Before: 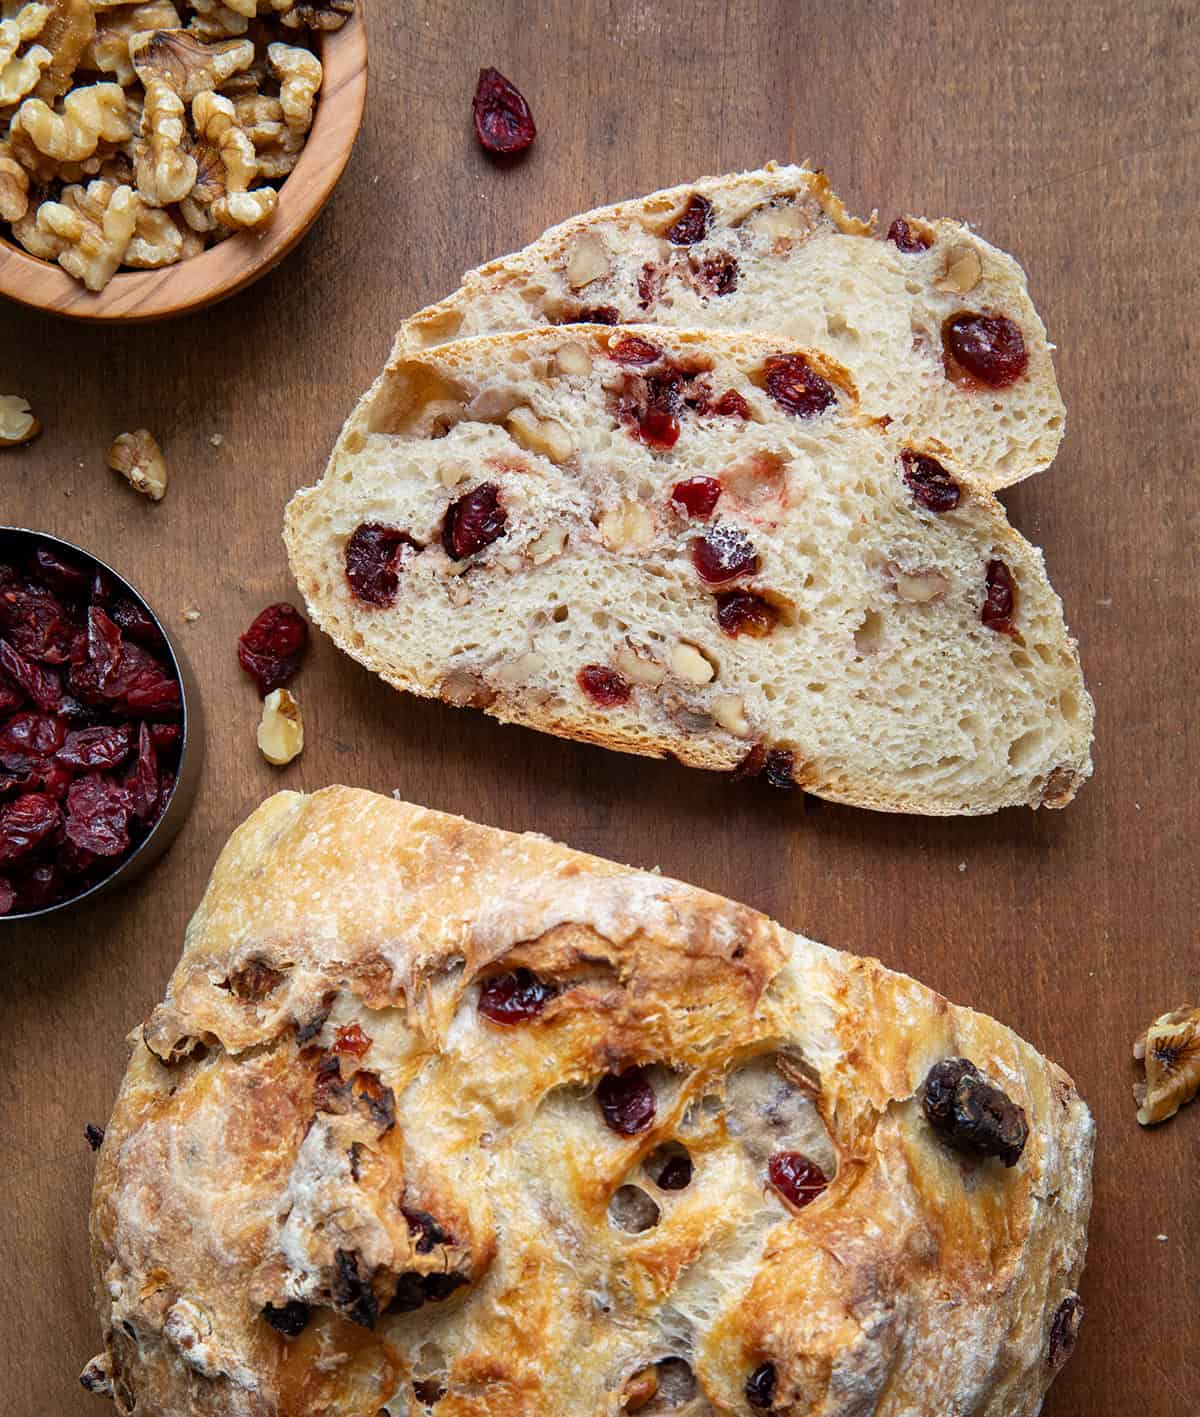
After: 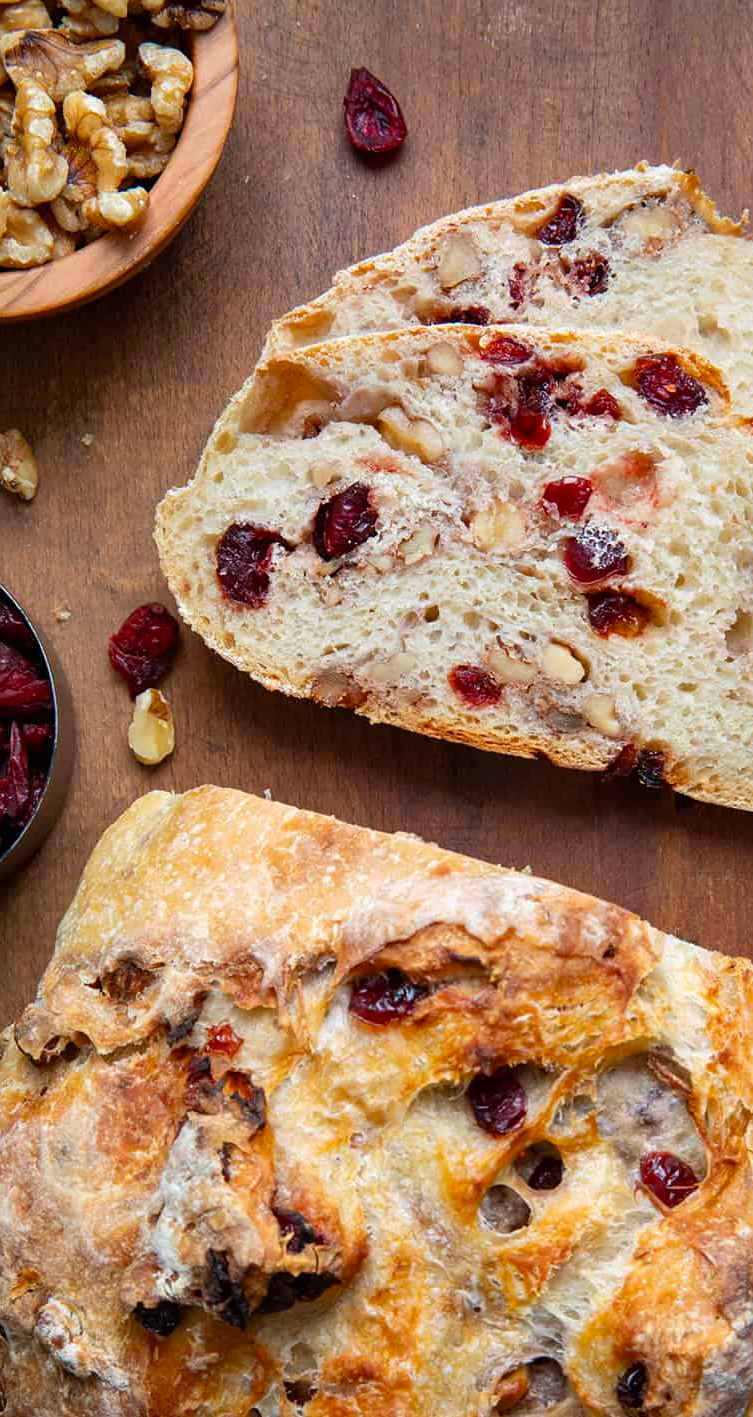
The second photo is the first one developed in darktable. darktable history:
crop: left 10.786%, right 26.392%
